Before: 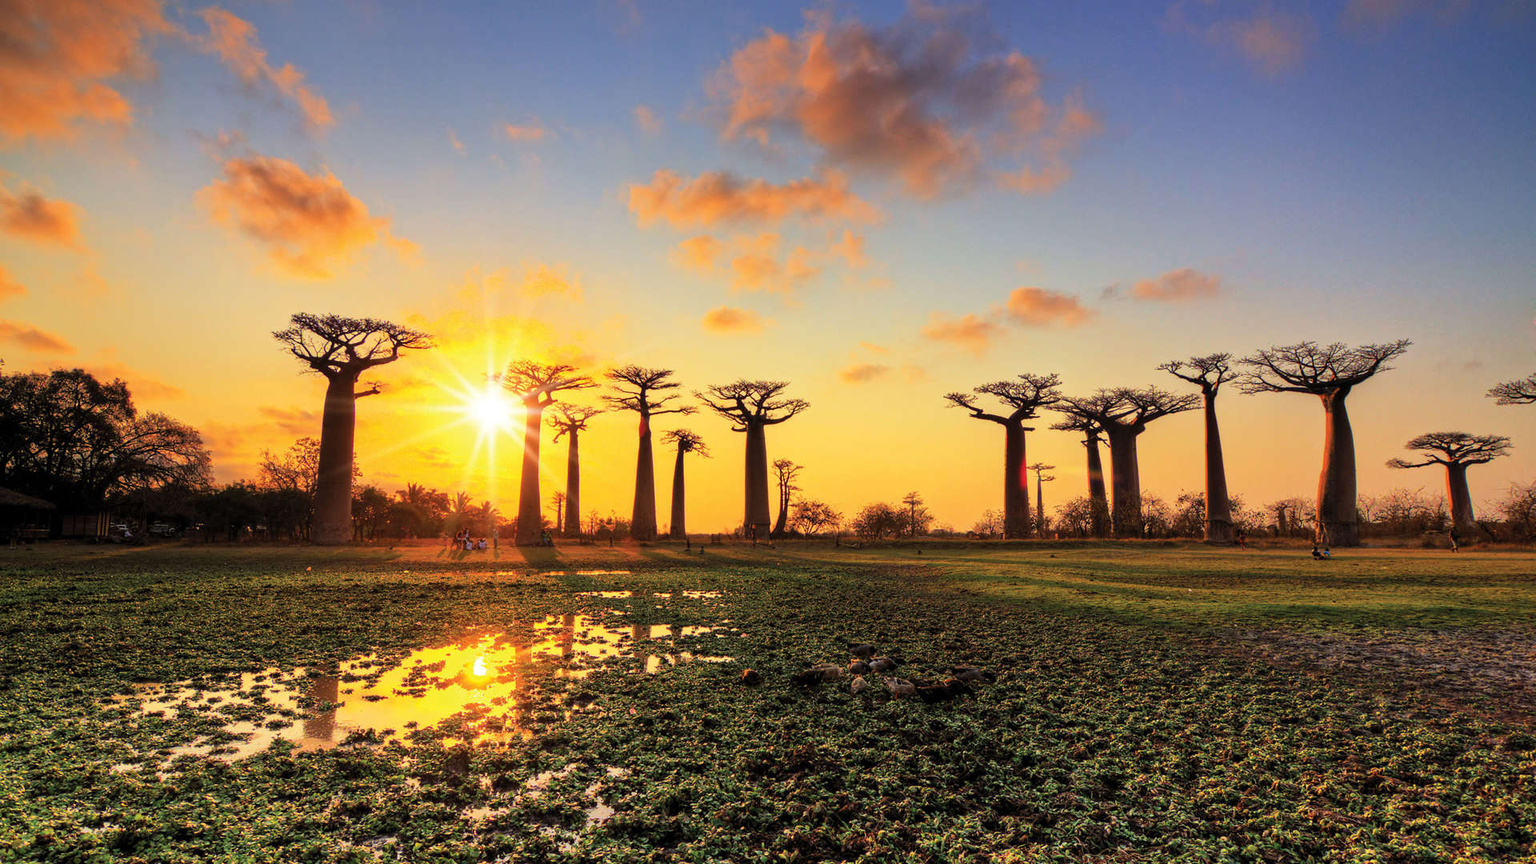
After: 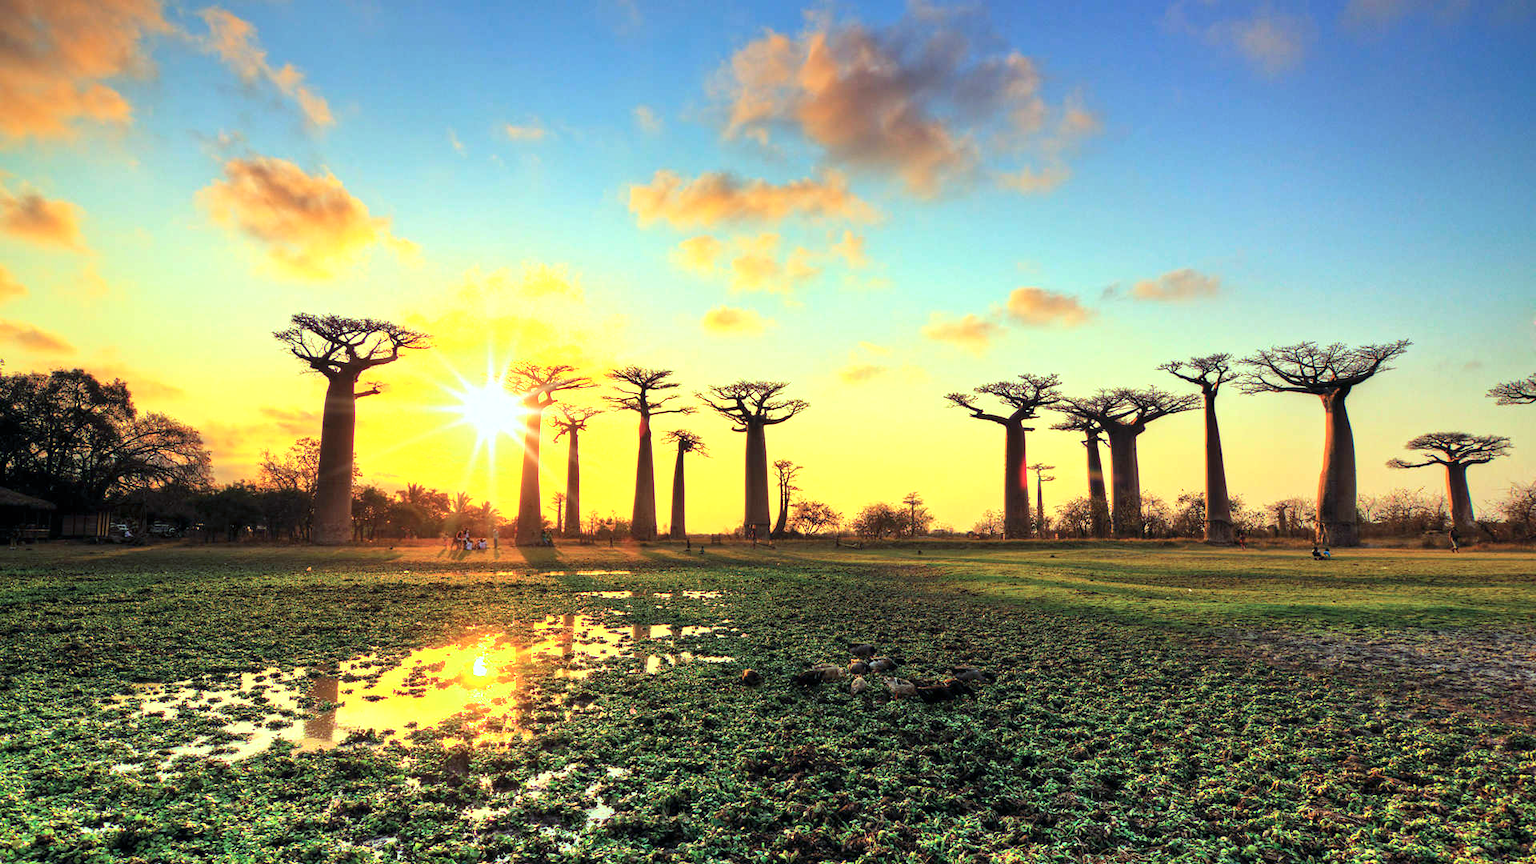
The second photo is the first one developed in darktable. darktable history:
exposure: black level correction 0, exposure 0.7 EV, compensate exposure bias true, compensate highlight preservation false
color balance rgb: shadows lift › chroma 7.23%, shadows lift › hue 246.48°, highlights gain › chroma 5.38%, highlights gain › hue 196.93°, white fulcrum 1 EV
